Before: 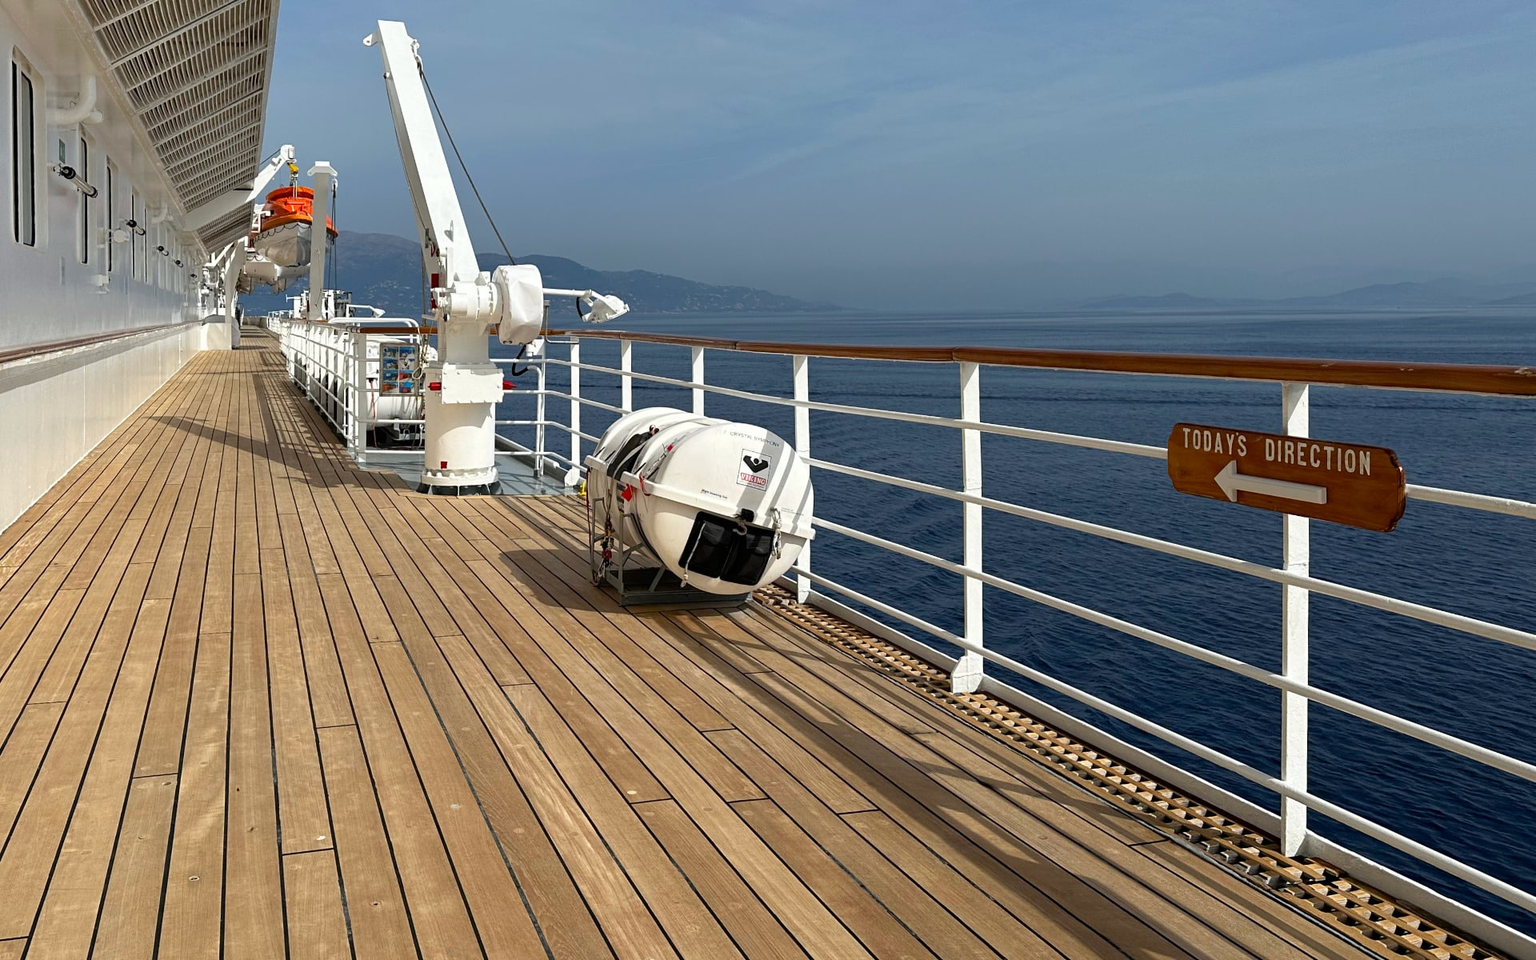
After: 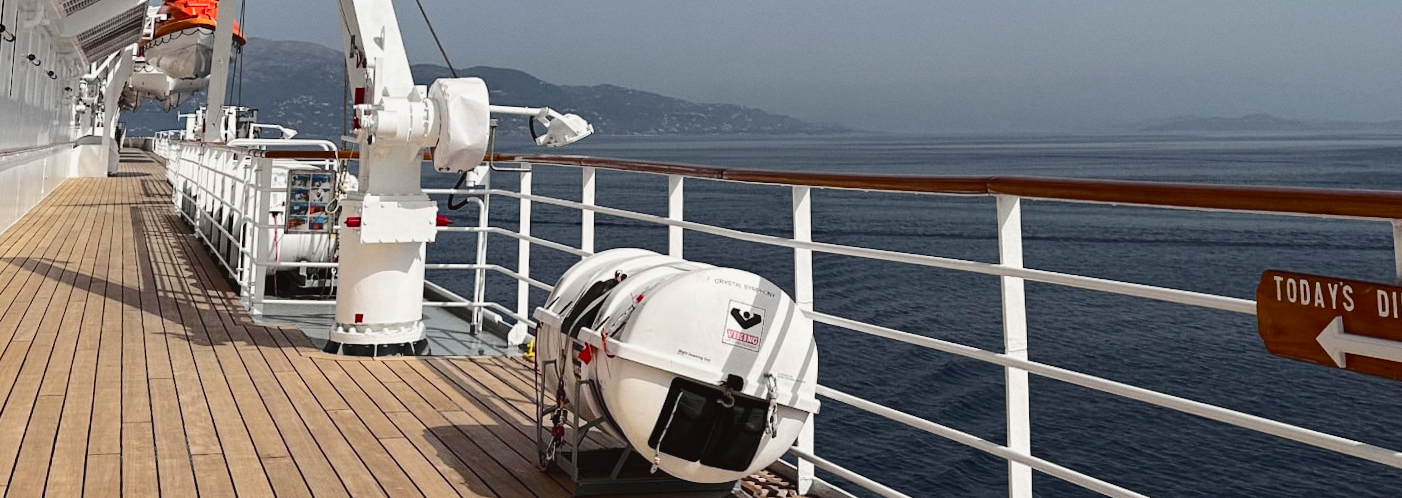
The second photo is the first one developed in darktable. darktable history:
grain: coarseness 0.09 ISO, strength 10%
crop: left 7.036%, top 18.398%, right 14.379%, bottom 40.043%
rotate and perspective: rotation 0.215°, lens shift (vertical) -0.139, crop left 0.069, crop right 0.939, crop top 0.002, crop bottom 0.996
tone curve: curves: ch0 [(0, 0.032) (0.094, 0.08) (0.265, 0.208) (0.41, 0.417) (0.485, 0.524) (0.638, 0.673) (0.845, 0.828) (0.994, 0.964)]; ch1 [(0, 0) (0.161, 0.092) (0.37, 0.302) (0.437, 0.456) (0.469, 0.482) (0.498, 0.504) (0.576, 0.583) (0.644, 0.638) (0.725, 0.765) (1, 1)]; ch2 [(0, 0) (0.352, 0.403) (0.45, 0.469) (0.502, 0.504) (0.54, 0.521) (0.589, 0.576) (1, 1)], color space Lab, independent channels, preserve colors none
